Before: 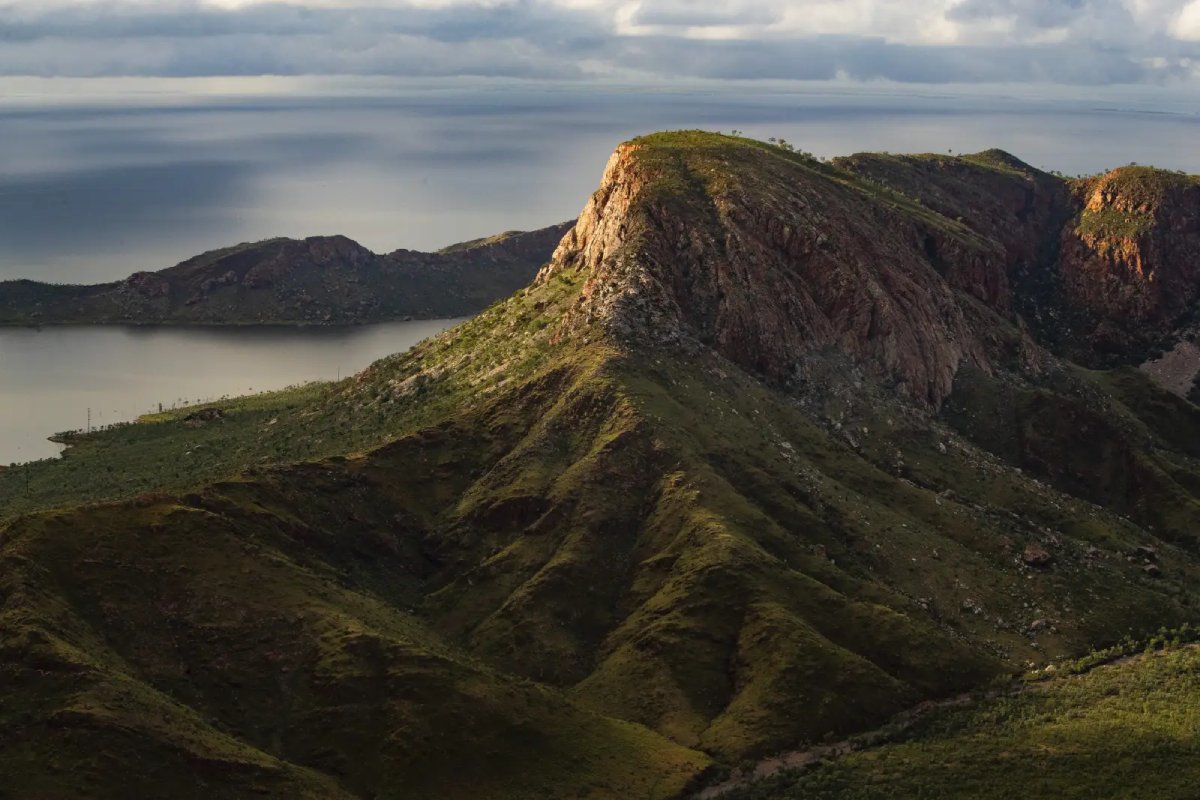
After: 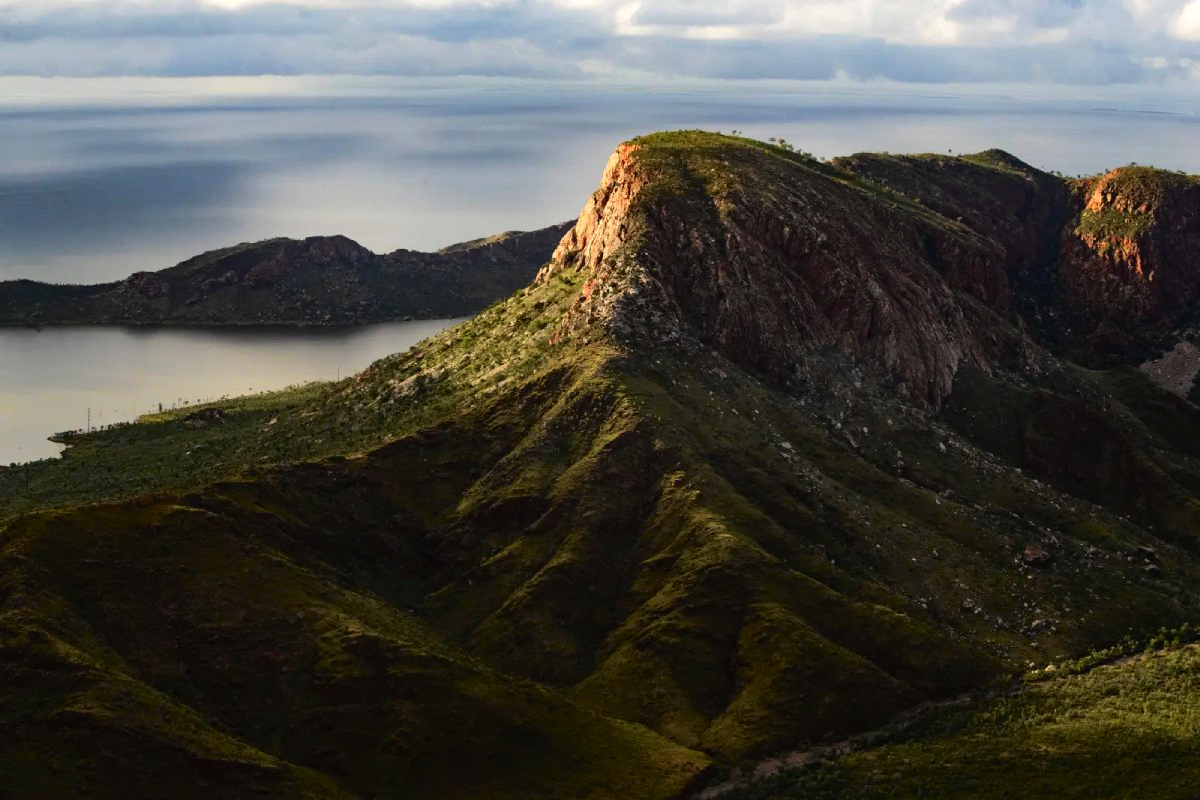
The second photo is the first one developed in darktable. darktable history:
tone equalizer: -8 EV -0.417 EV, -7 EV -0.389 EV, -6 EV -0.333 EV, -5 EV -0.222 EV, -3 EV 0.222 EV, -2 EV 0.333 EV, -1 EV 0.389 EV, +0 EV 0.417 EV, edges refinement/feathering 500, mask exposure compensation -1.57 EV, preserve details no
tone curve: curves: ch0 [(0, 0.008) (0.046, 0.032) (0.151, 0.108) (0.367, 0.379) (0.496, 0.526) (0.771, 0.786) (0.857, 0.85) (1, 0.965)]; ch1 [(0, 0) (0.248, 0.252) (0.388, 0.383) (0.482, 0.478) (0.499, 0.499) (0.518, 0.518) (0.544, 0.552) (0.585, 0.617) (0.683, 0.735) (0.823, 0.894) (1, 1)]; ch2 [(0, 0) (0.302, 0.284) (0.427, 0.417) (0.473, 0.47) (0.503, 0.503) (0.523, 0.518) (0.55, 0.563) (0.624, 0.643) (0.753, 0.764) (1, 1)], color space Lab, independent channels, preserve colors none
